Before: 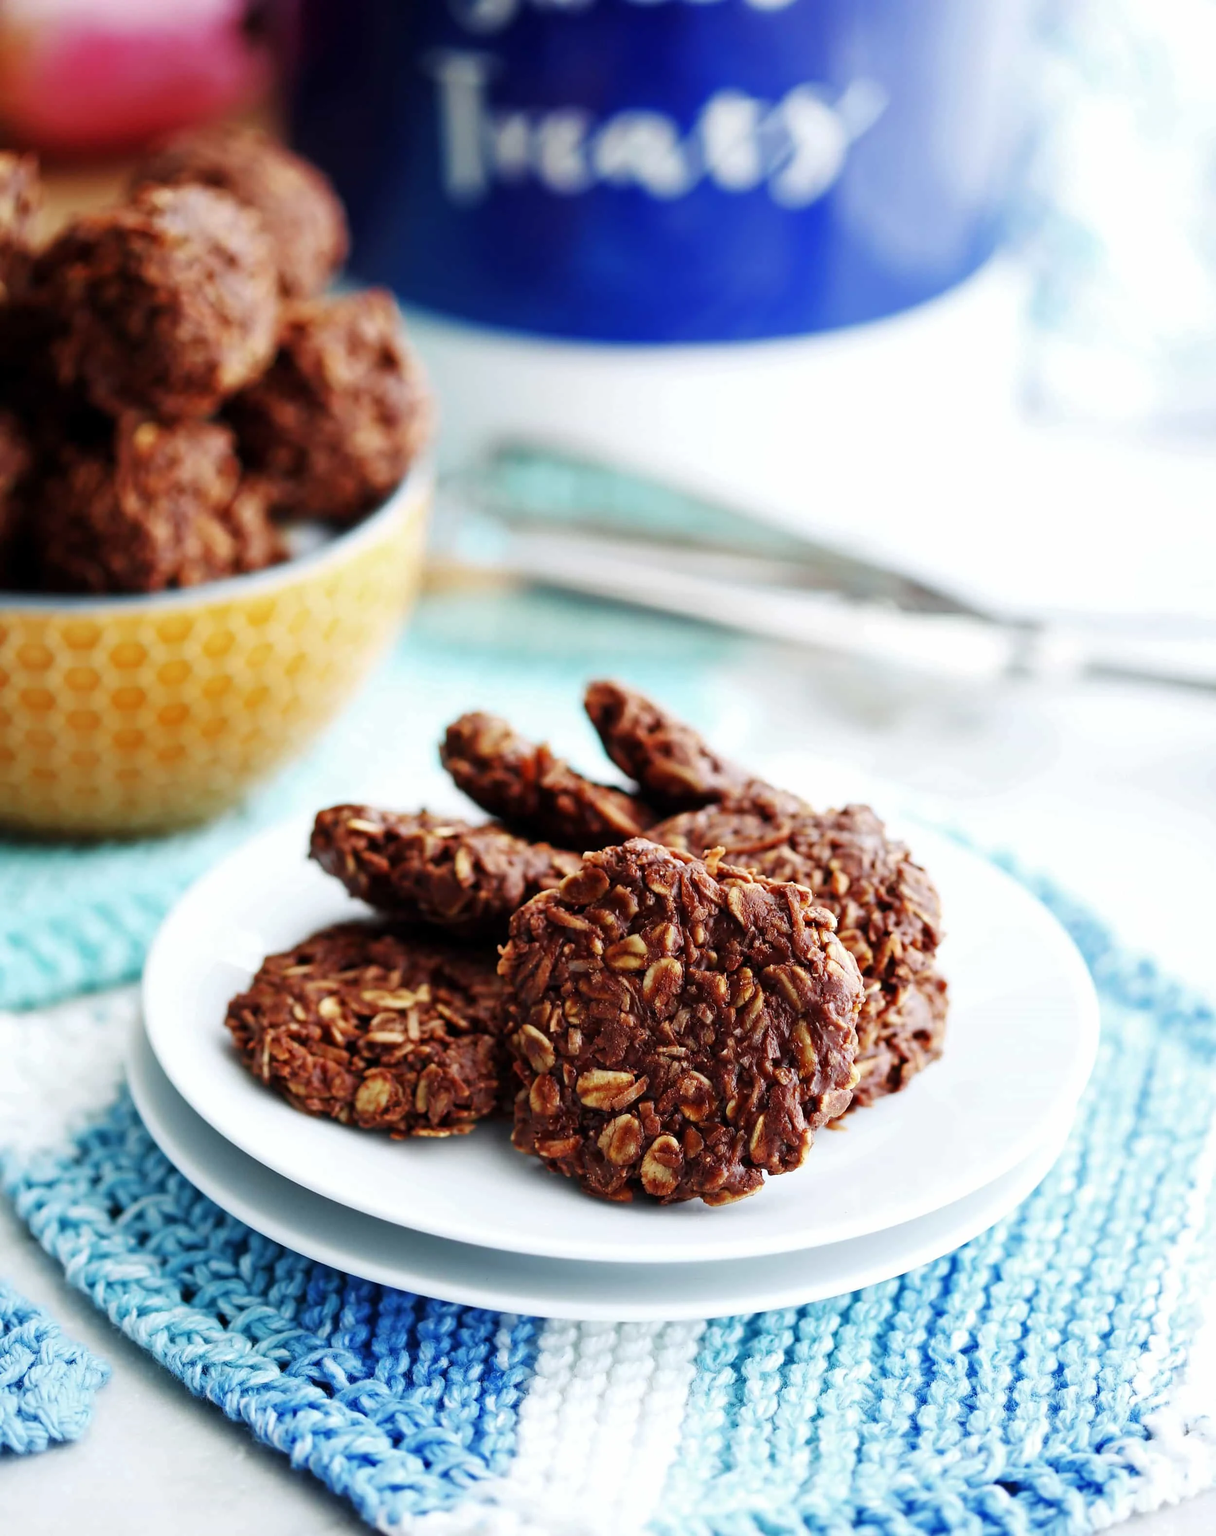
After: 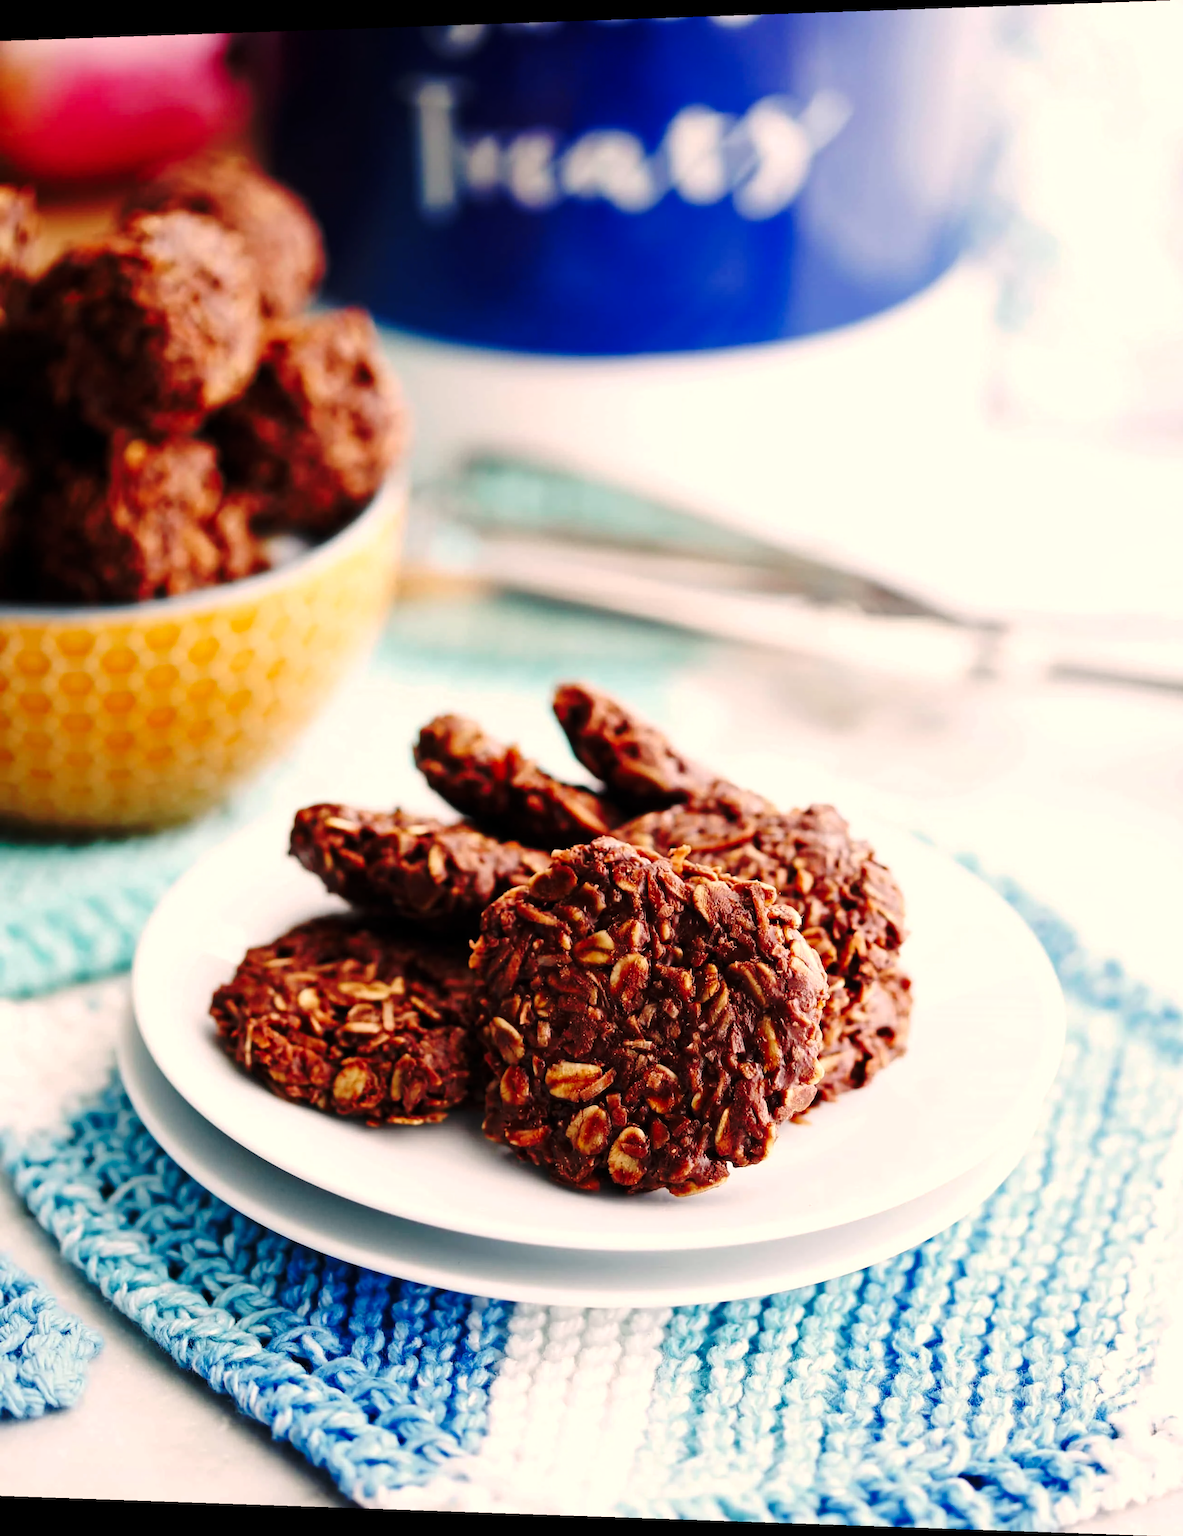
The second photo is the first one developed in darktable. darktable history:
rotate and perspective: lens shift (horizontal) -0.055, automatic cropping off
base curve: curves: ch0 [(0, 0) (0.073, 0.04) (0.157, 0.139) (0.492, 0.492) (0.758, 0.758) (1, 1)], preserve colors none
white balance: red 1.127, blue 0.943
